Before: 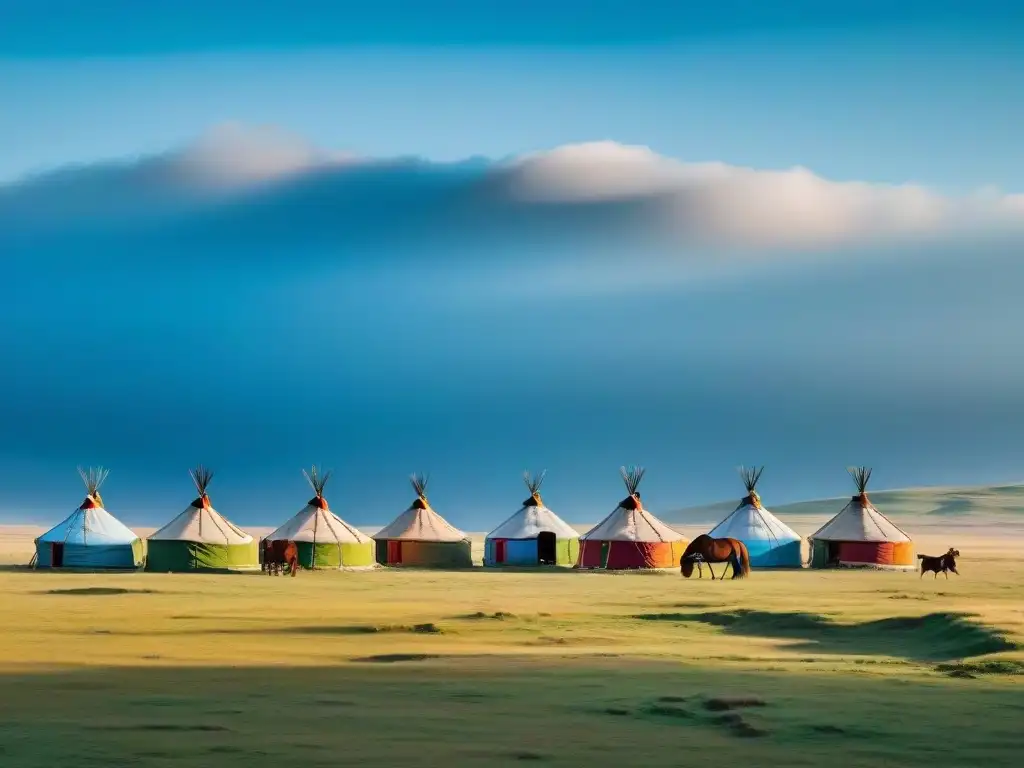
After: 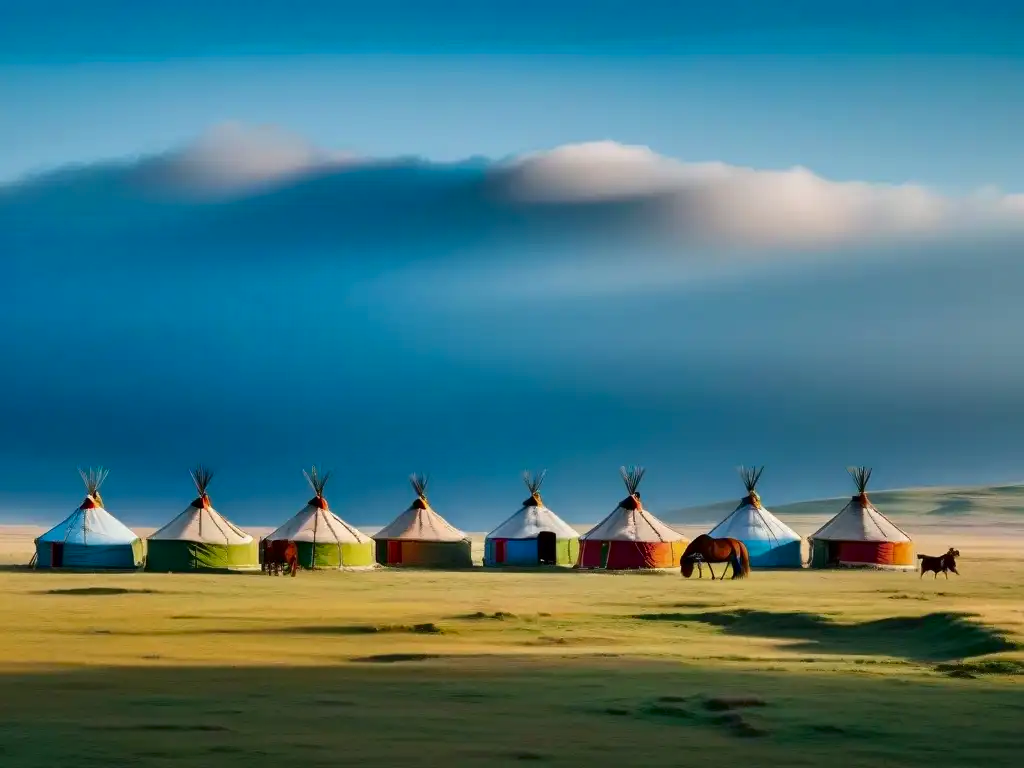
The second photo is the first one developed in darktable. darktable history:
contrast brightness saturation: contrast 0.067, brightness -0.136, saturation 0.116
color zones: curves: ch0 [(0, 0.278) (0.143, 0.5) (0.286, 0.5) (0.429, 0.5) (0.571, 0.5) (0.714, 0.5) (0.857, 0.5) (1, 0.5)]; ch1 [(0, 1) (0.143, 0.165) (0.286, 0) (0.429, 0) (0.571, 0) (0.714, 0) (0.857, 0.5) (1, 0.5)]; ch2 [(0, 0.508) (0.143, 0.5) (0.286, 0.5) (0.429, 0.5) (0.571, 0.5) (0.714, 0.5) (0.857, 0.5) (1, 0.5)], mix -91.97%
